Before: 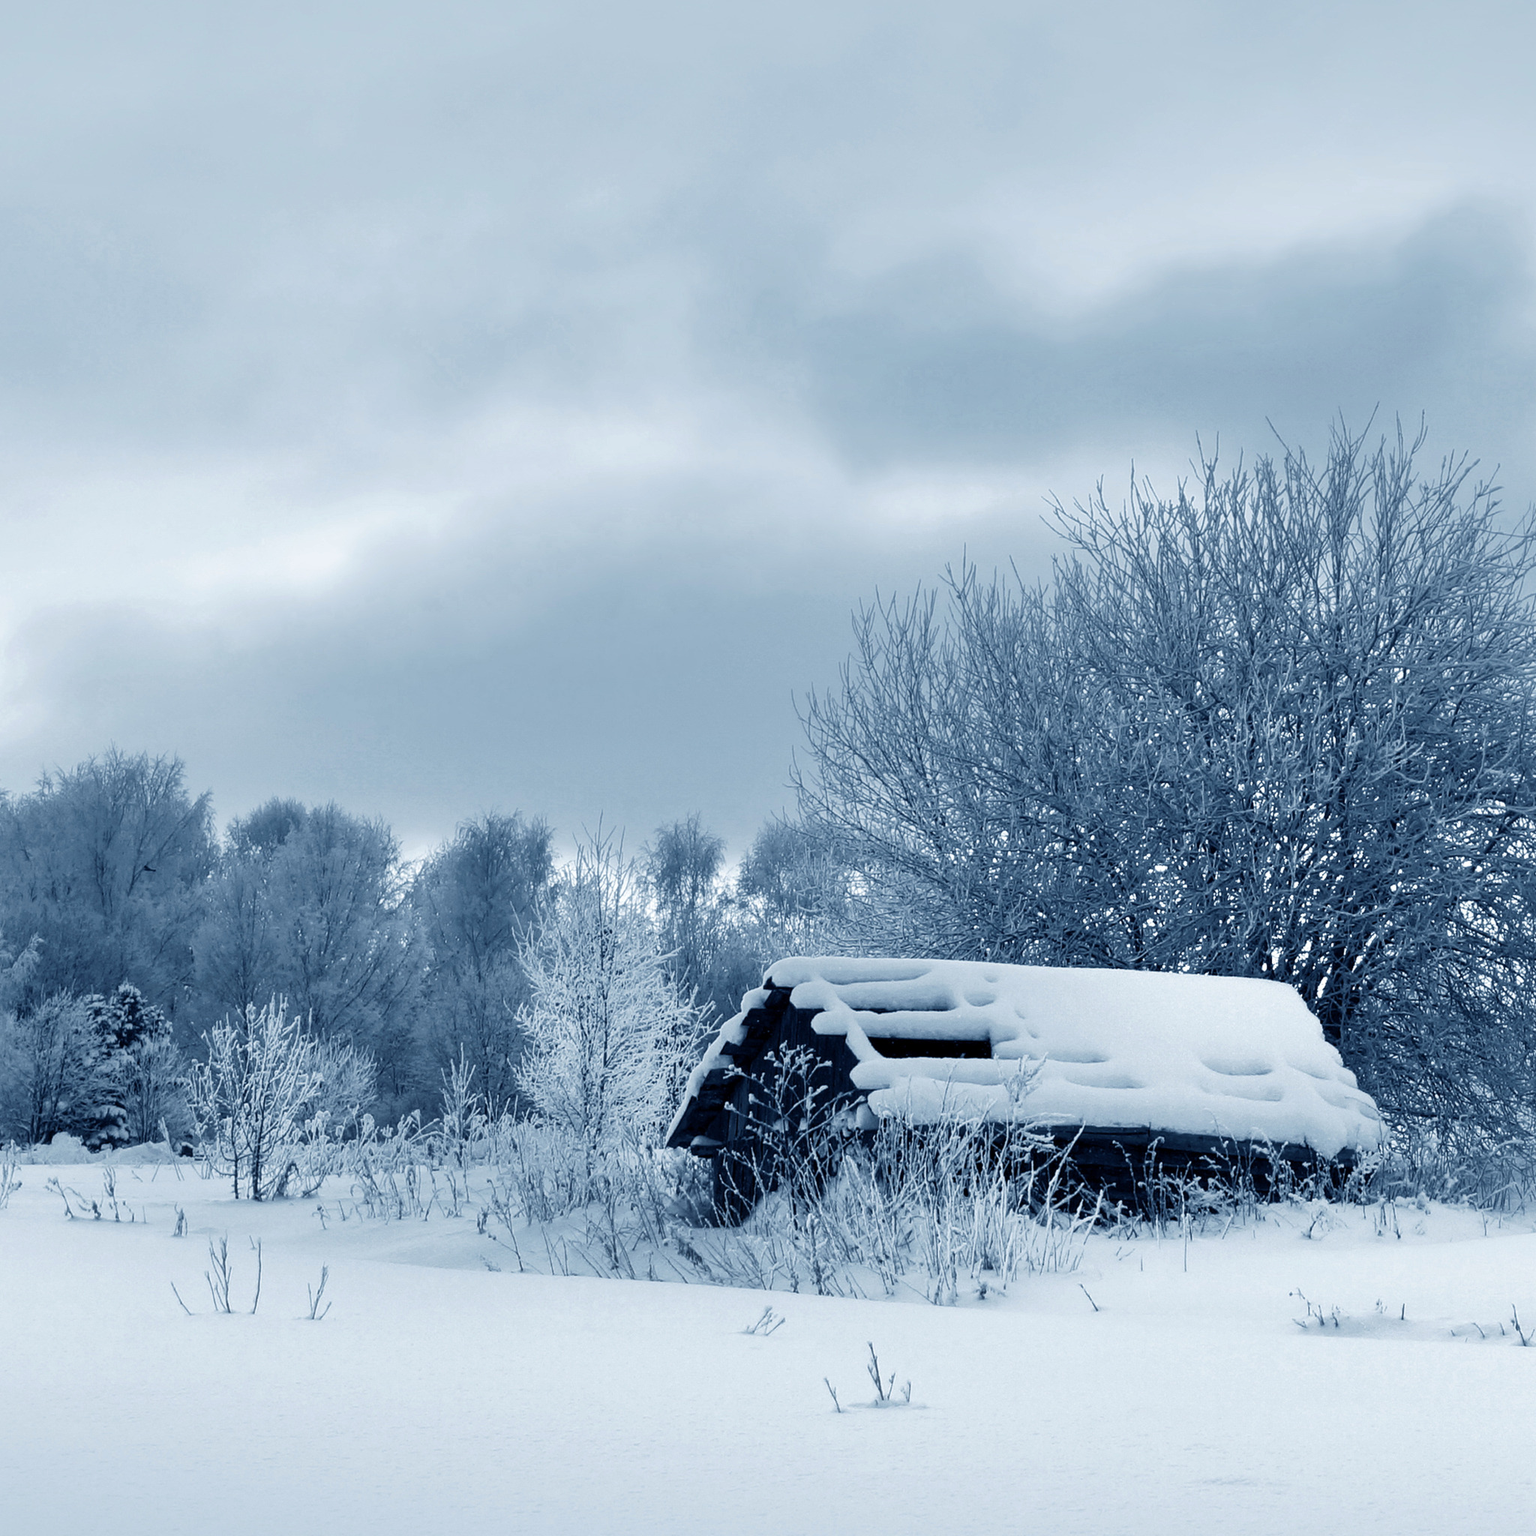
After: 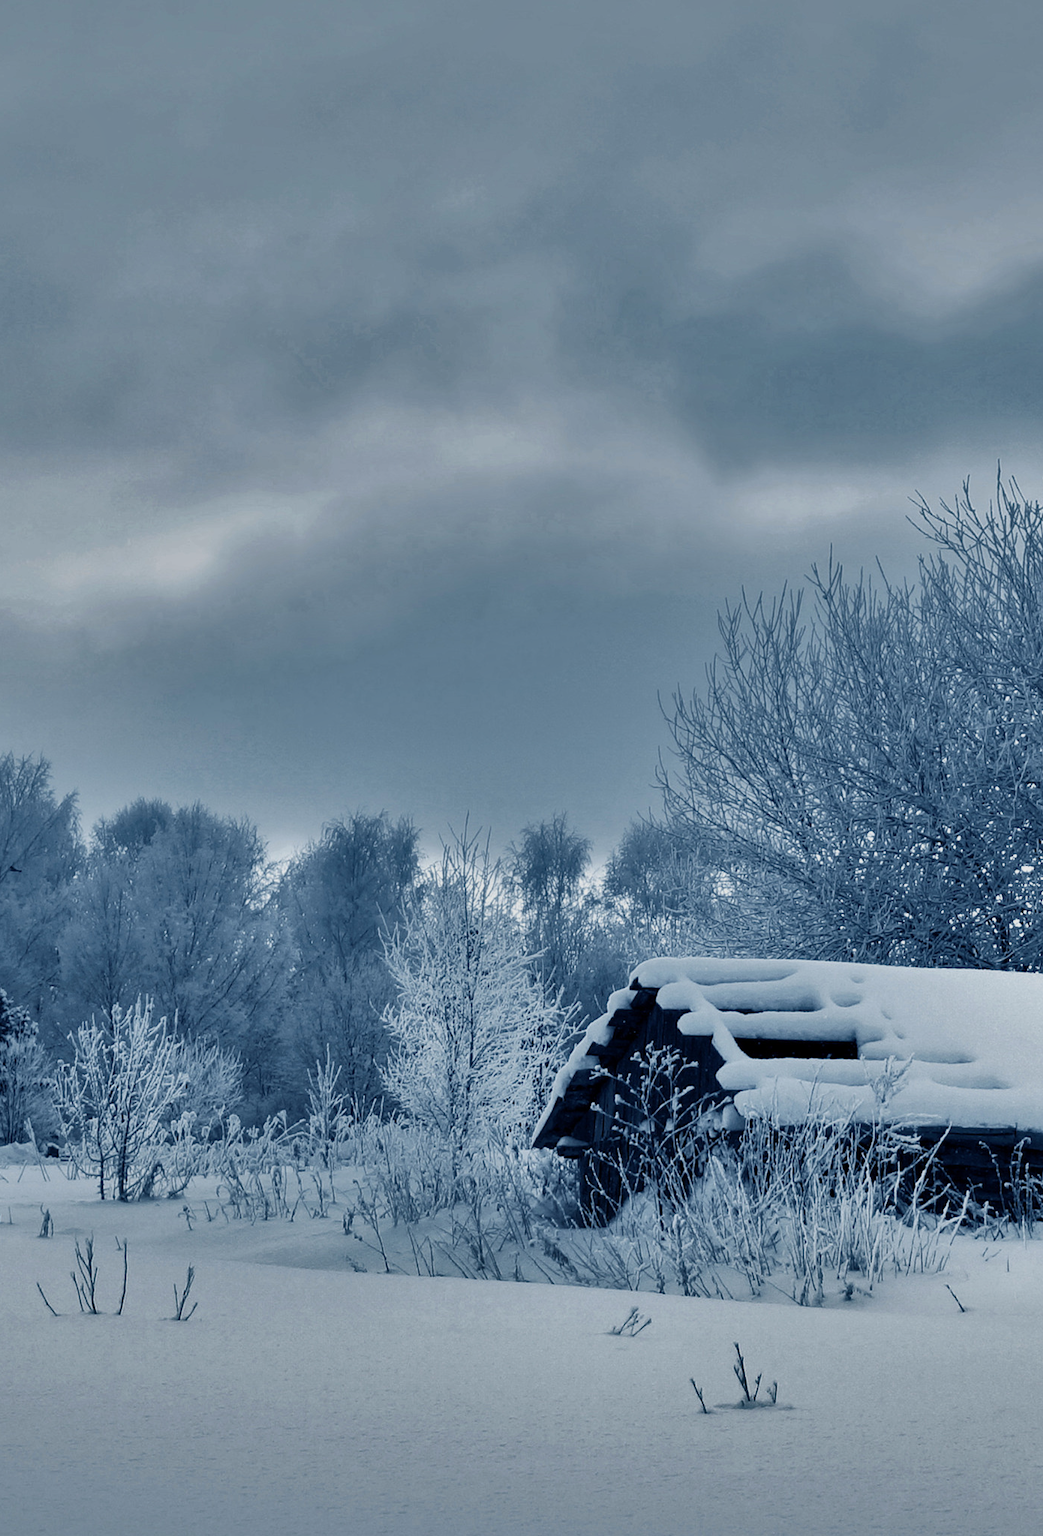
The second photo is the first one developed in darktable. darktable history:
crop and rotate: left 8.773%, right 23.292%
shadows and highlights: shadows 79.09, white point adjustment -9.24, highlights -61.48, highlights color adjustment 49.45%, soften with gaussian
